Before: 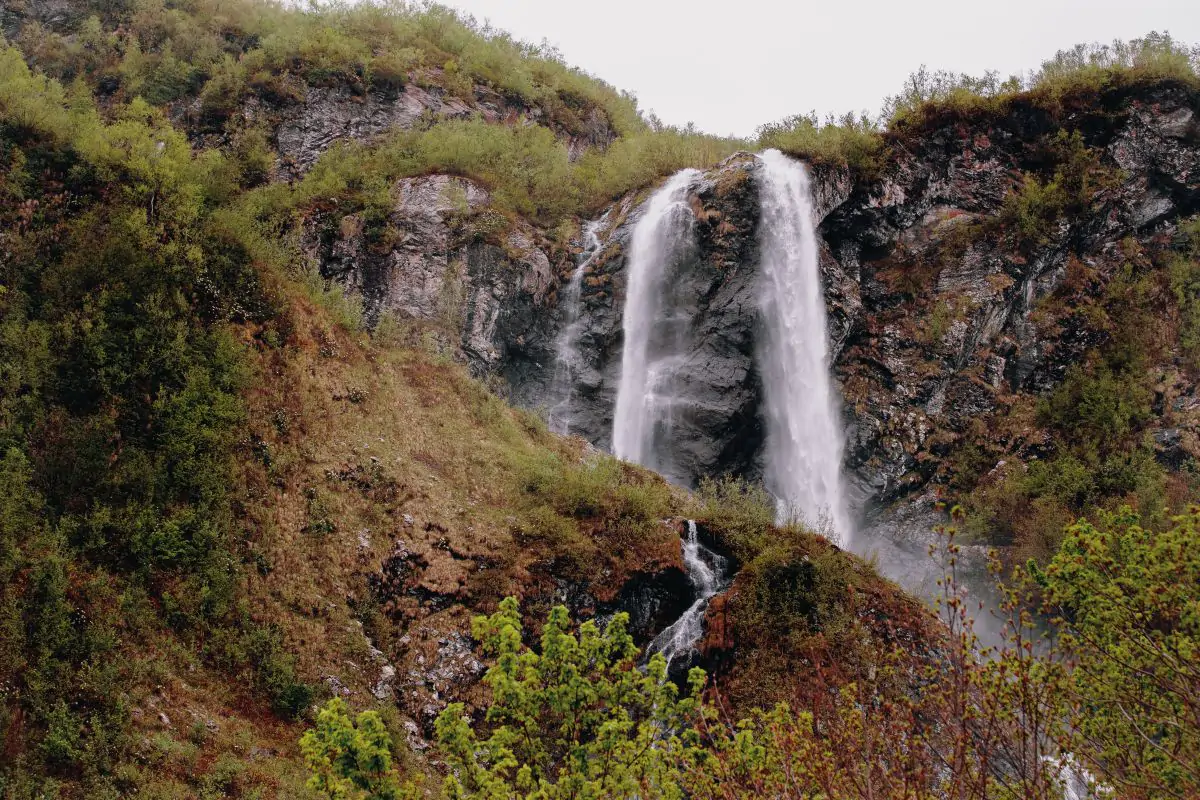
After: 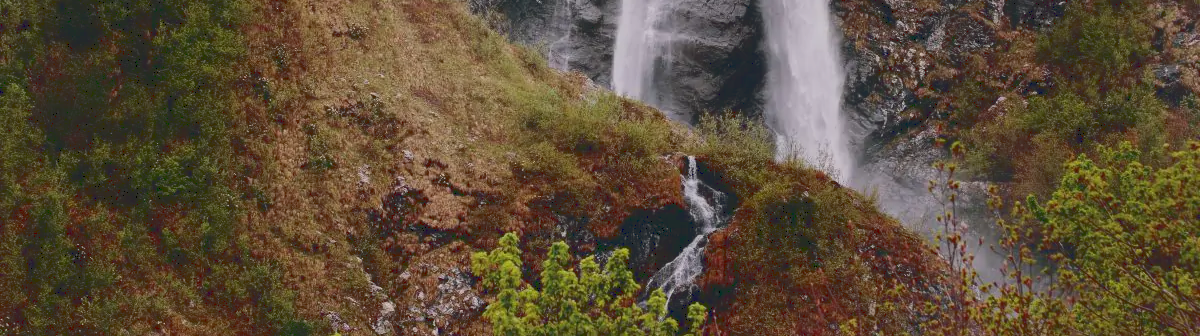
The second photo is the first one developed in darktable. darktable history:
tone curve: curves: ch0 [(0, 0.148) (0.191, 0.225) (0.712, 0.695) (0.864, 0.797) (1, 0.839)]
crop: top 45.551%, bottom 12.262%
